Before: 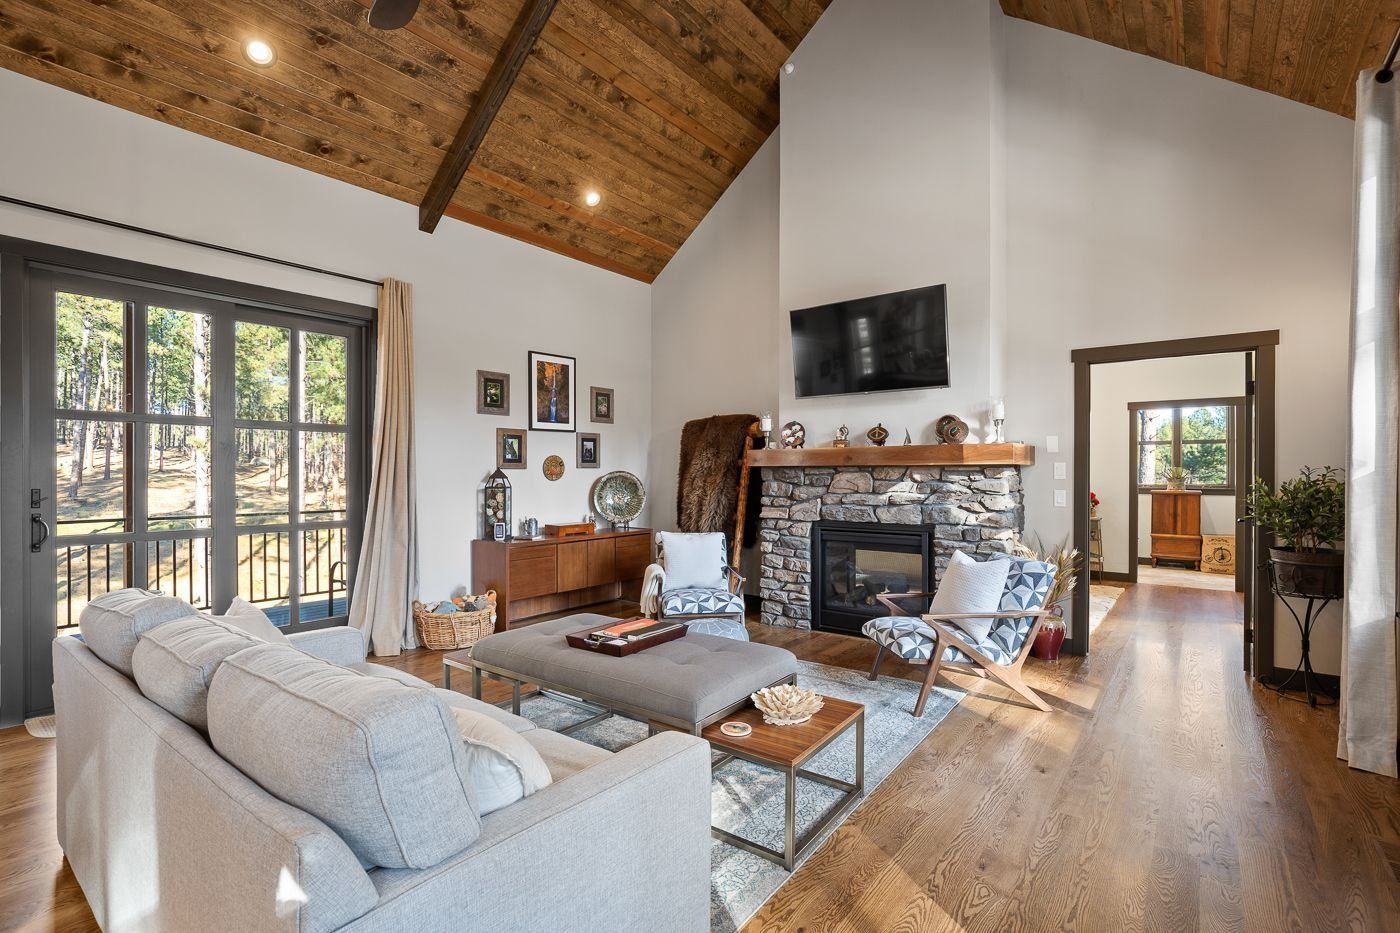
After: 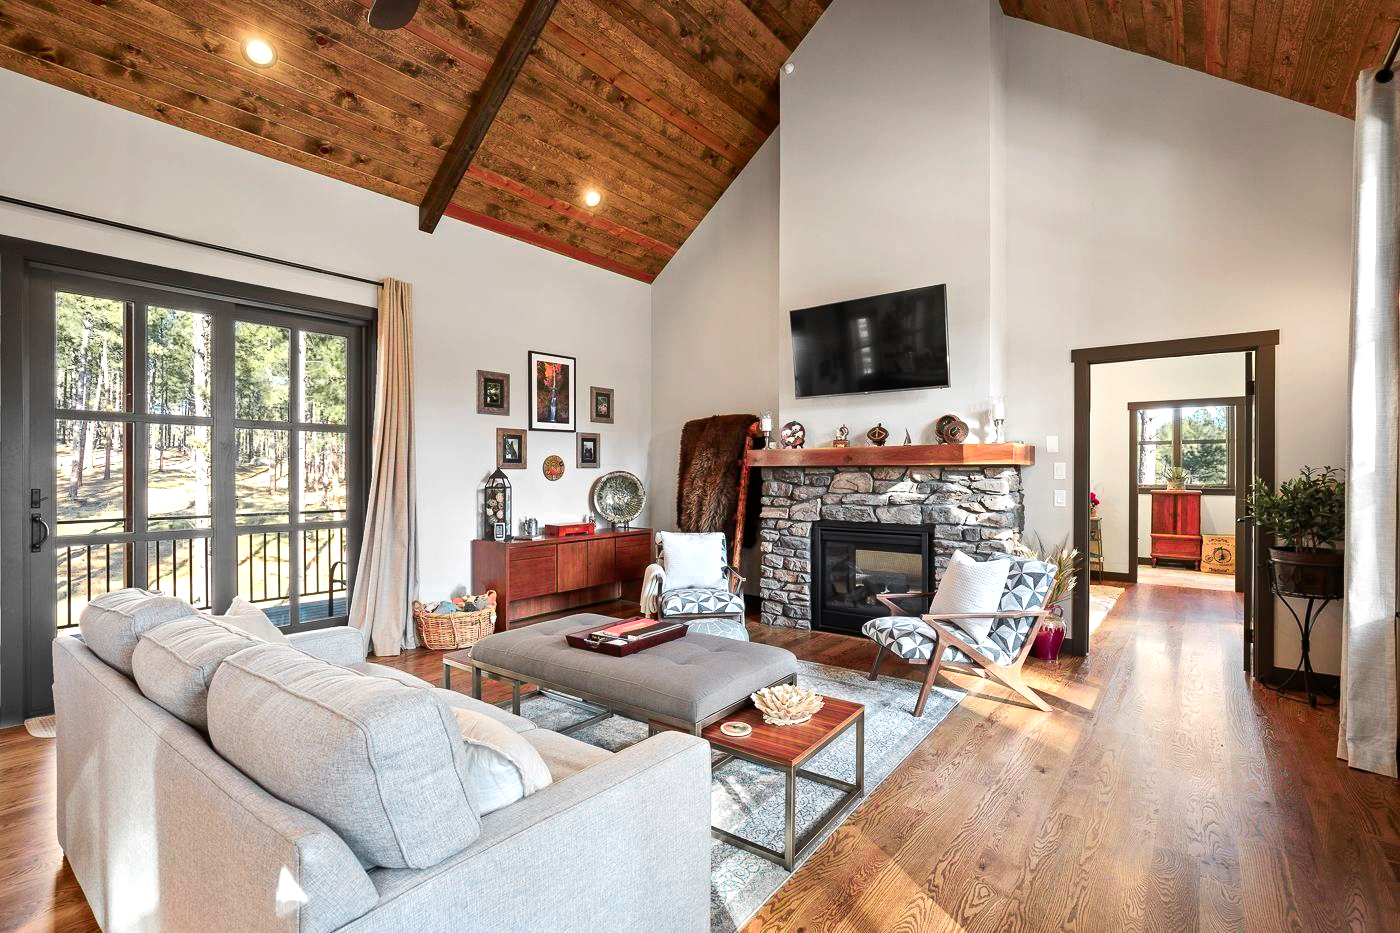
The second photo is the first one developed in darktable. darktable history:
color zones: curves: ch0 [(0, 0.533) (0.126, 0.533) (0.234, 0.533) (0.368, 0.357) (0.5, 0.5) (0.625, 0.5) (0.74, 0.637) (0.875, 0.5)]; ch1 [(0.004, 0.708) (0.129, 0.662) (0.25, 0.5) (0.375, 0.331) (0.496, 0.396) (0.625, 0.649) (0.739, 0.26) (0.875, 0.5) (1, 0.478)]; ch2 [(0, 0.409) (0.132, 0.403) (0.236, 0.558) (0.379, 0.448) (0.5, 0.5) (0.625, 0.5) (0.691, 0.39) (0.875, 0.5)]
tone equalizer: -8 EV -0.412 EV, -7 EV -0.417 EV, -6 EV -0.301 EV, -5 EV -0.203 EV, -3 EV 0.216 EV, -2 EV 0.355 EV, -1 EV 0.381 EV, +0 EV 0.389 EV, edges refinement/feathering 500, mask exposure compensation -1.57 EV, preserve details no
